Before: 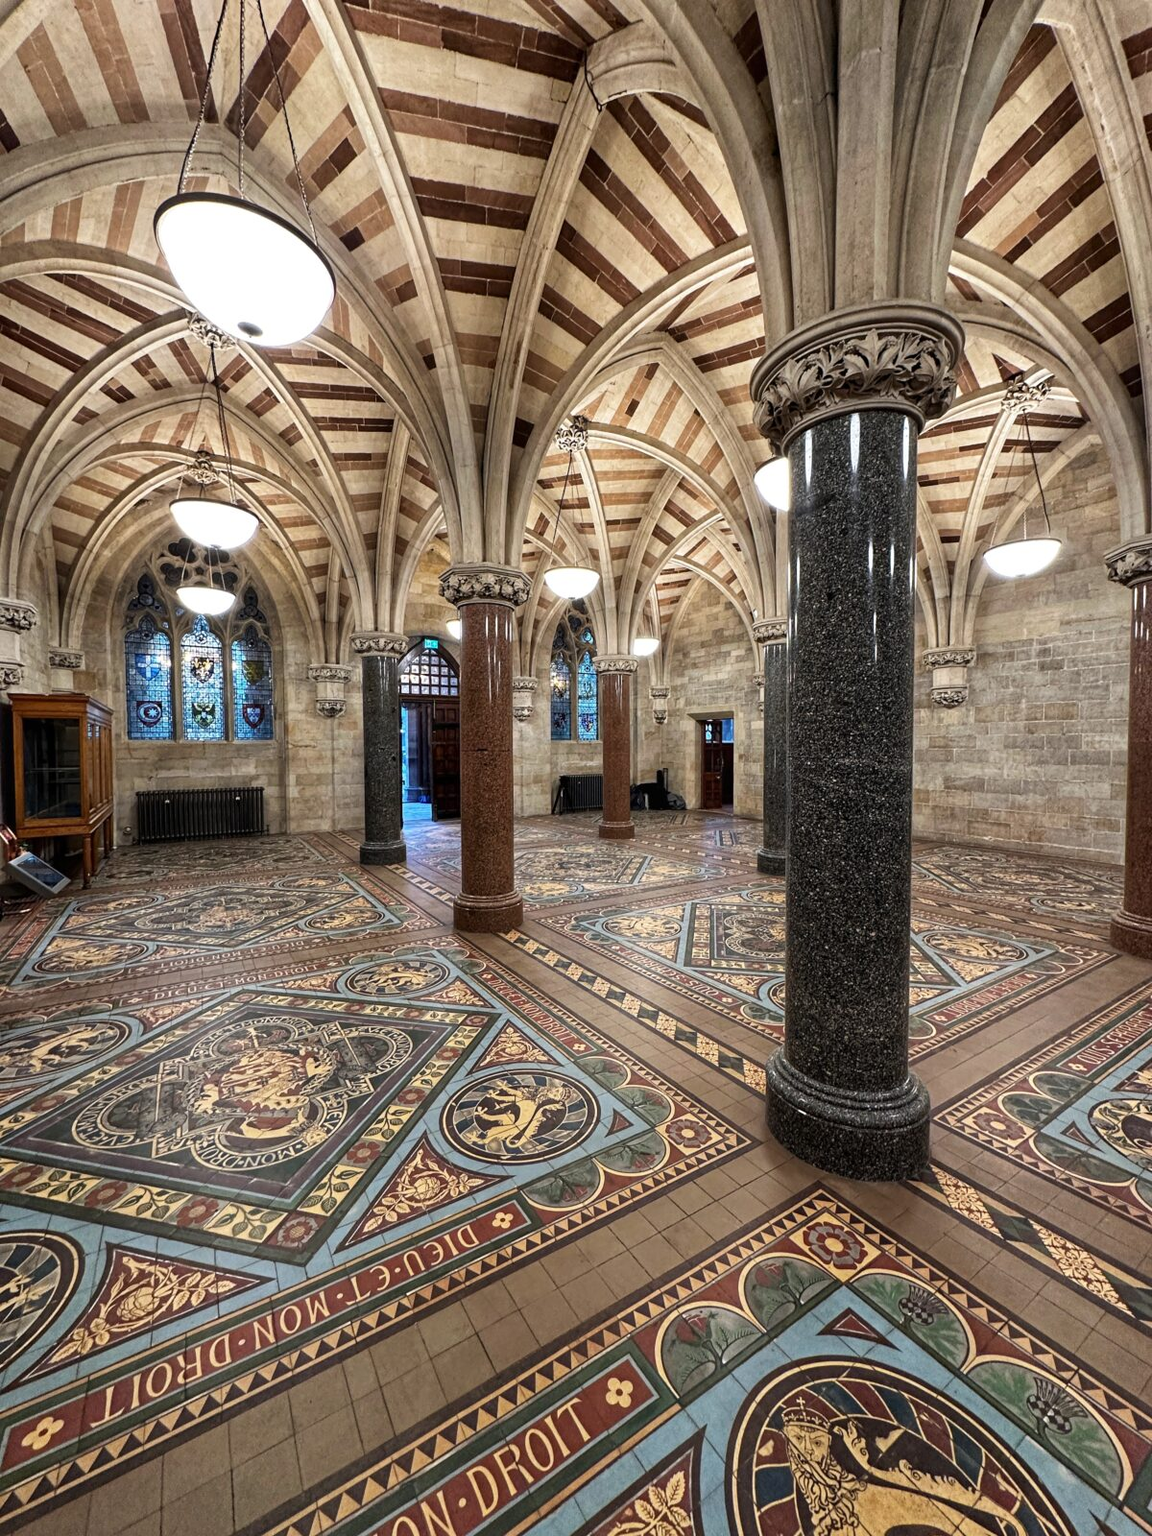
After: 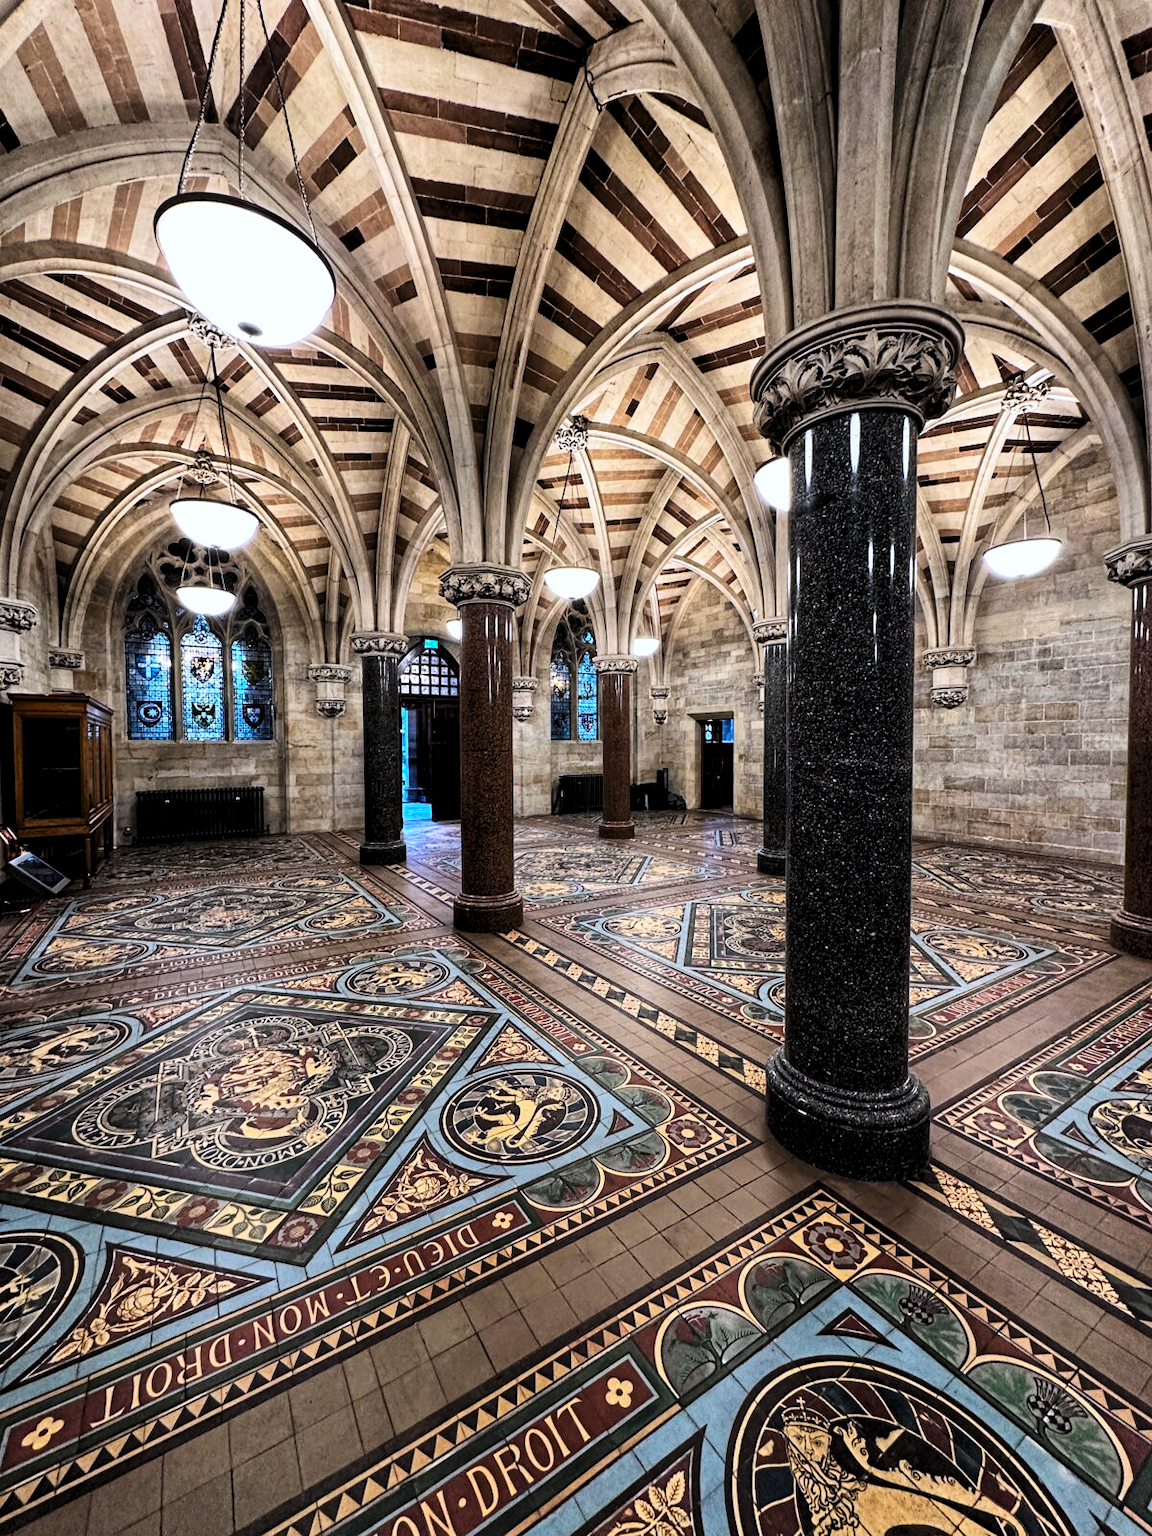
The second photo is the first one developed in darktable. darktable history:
color calibration: illuminant as shot in camera, x 0.358, y 0.373, temperature 4628.91 K
contrast brightness saturation: contrast 0.235, brightness 0.107, saturation 0.294
levels: levels [0.116, 0.574, 1]
